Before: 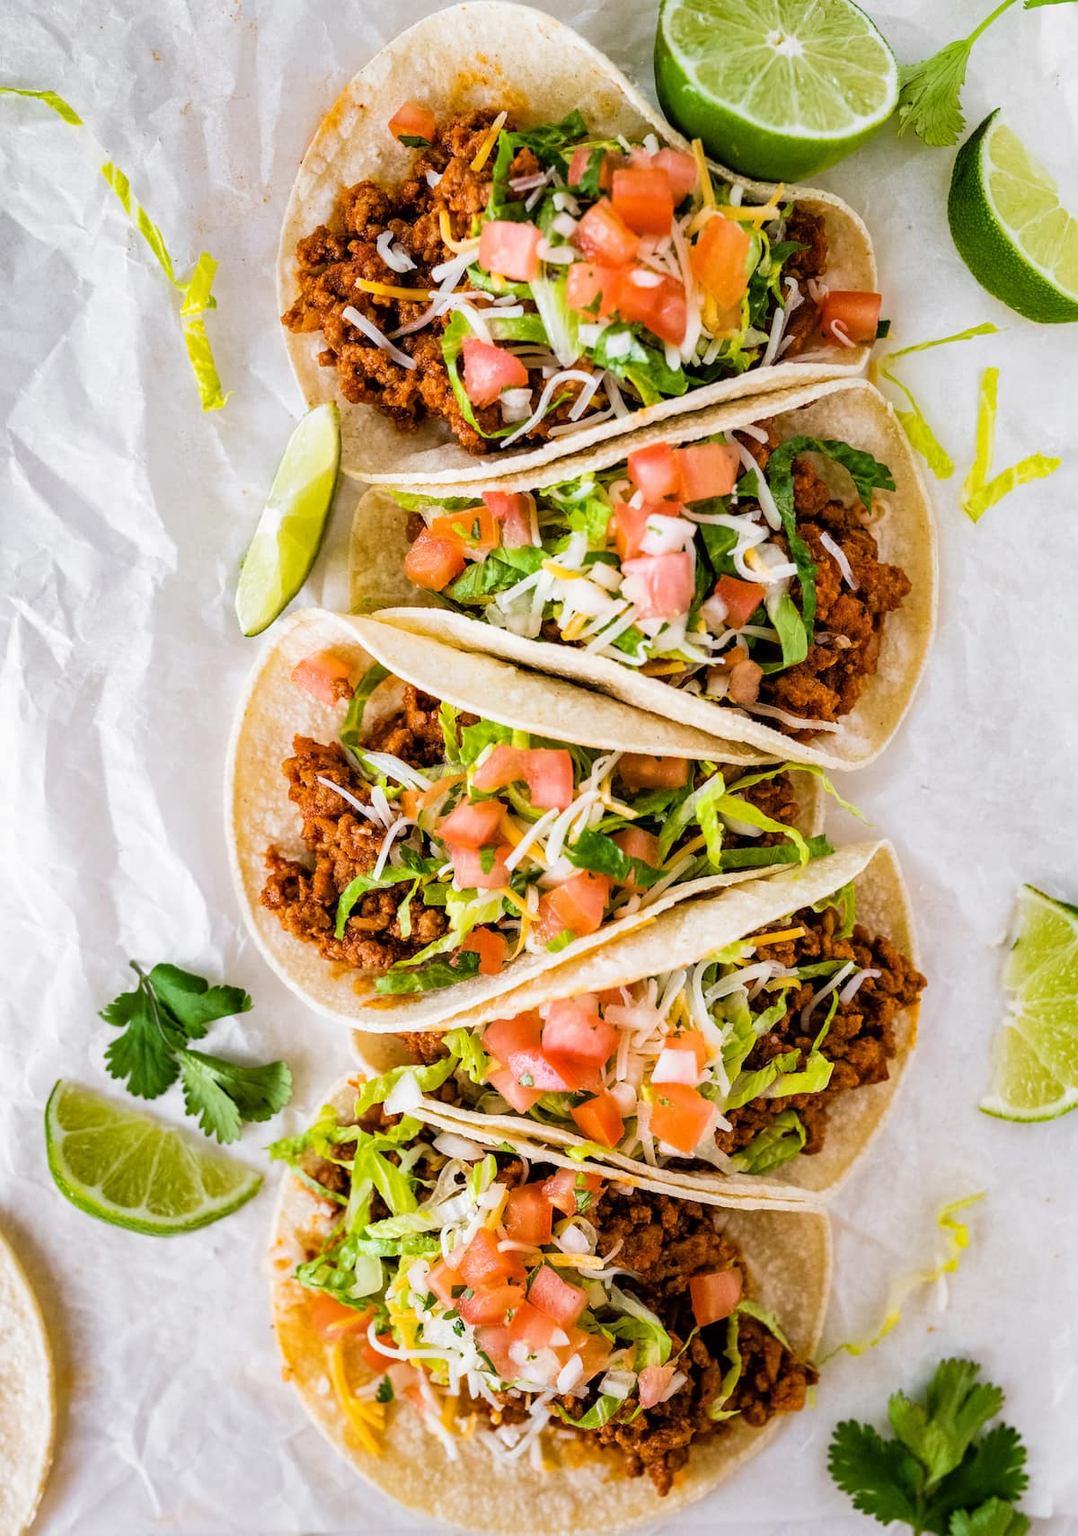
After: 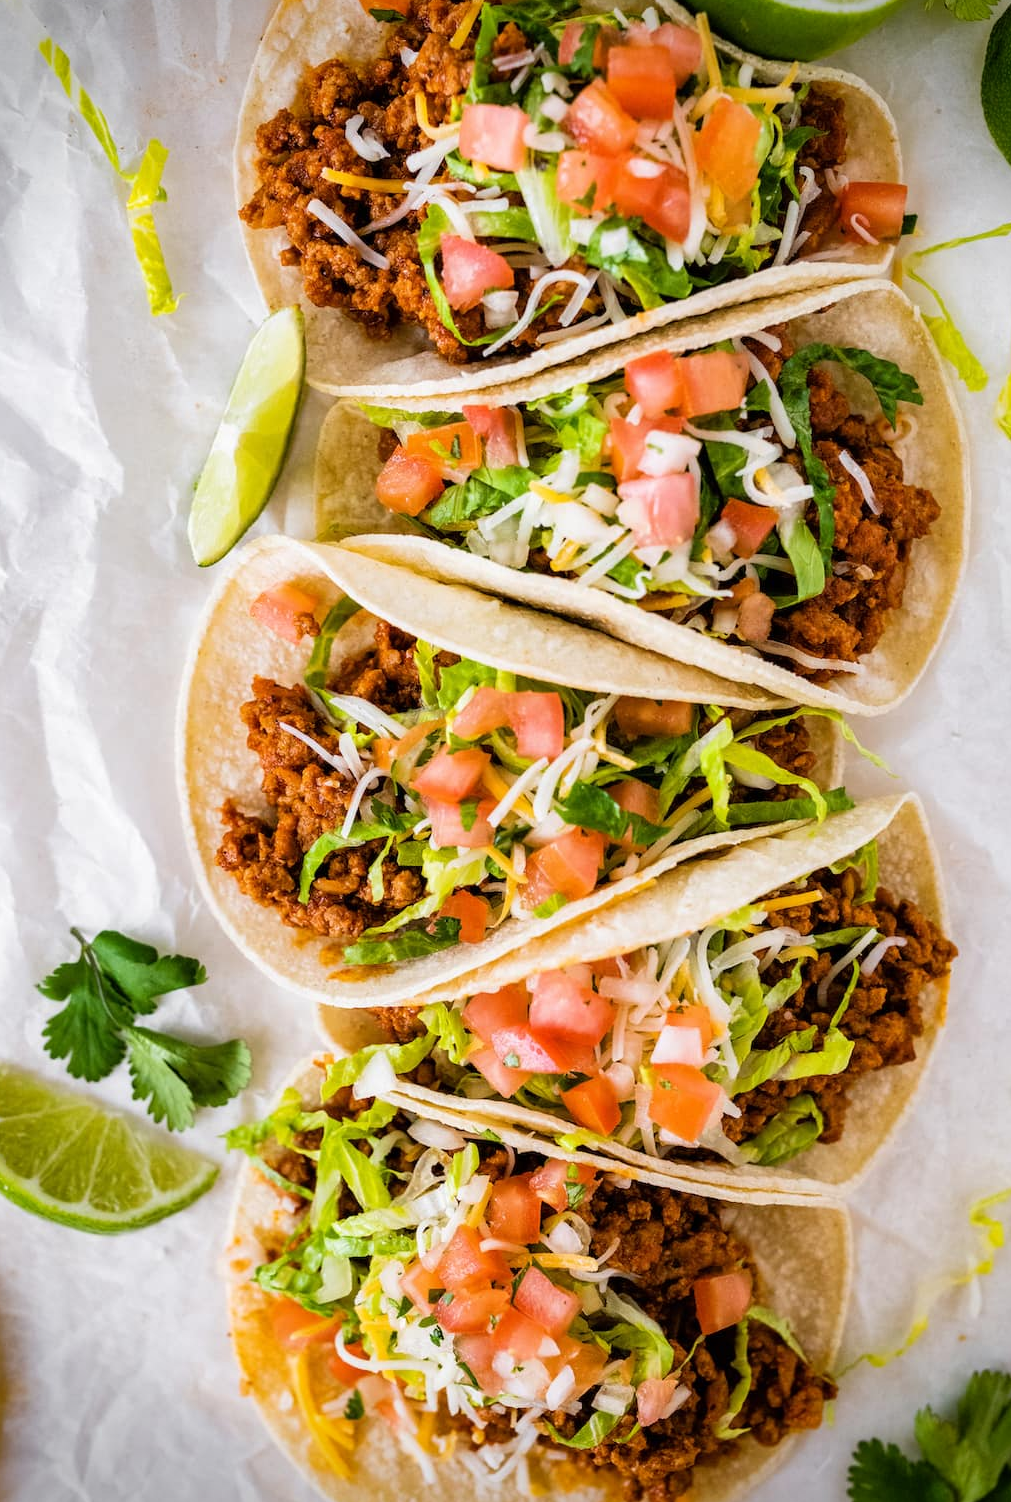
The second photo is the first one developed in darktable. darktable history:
crop: left 6.183%, top 8.345%, right 9.531%, bottom 3.76%
vignetting: fall-off start 88.17%, fall-off radius 23.89%, brightness -0.385, saturation 0.008
